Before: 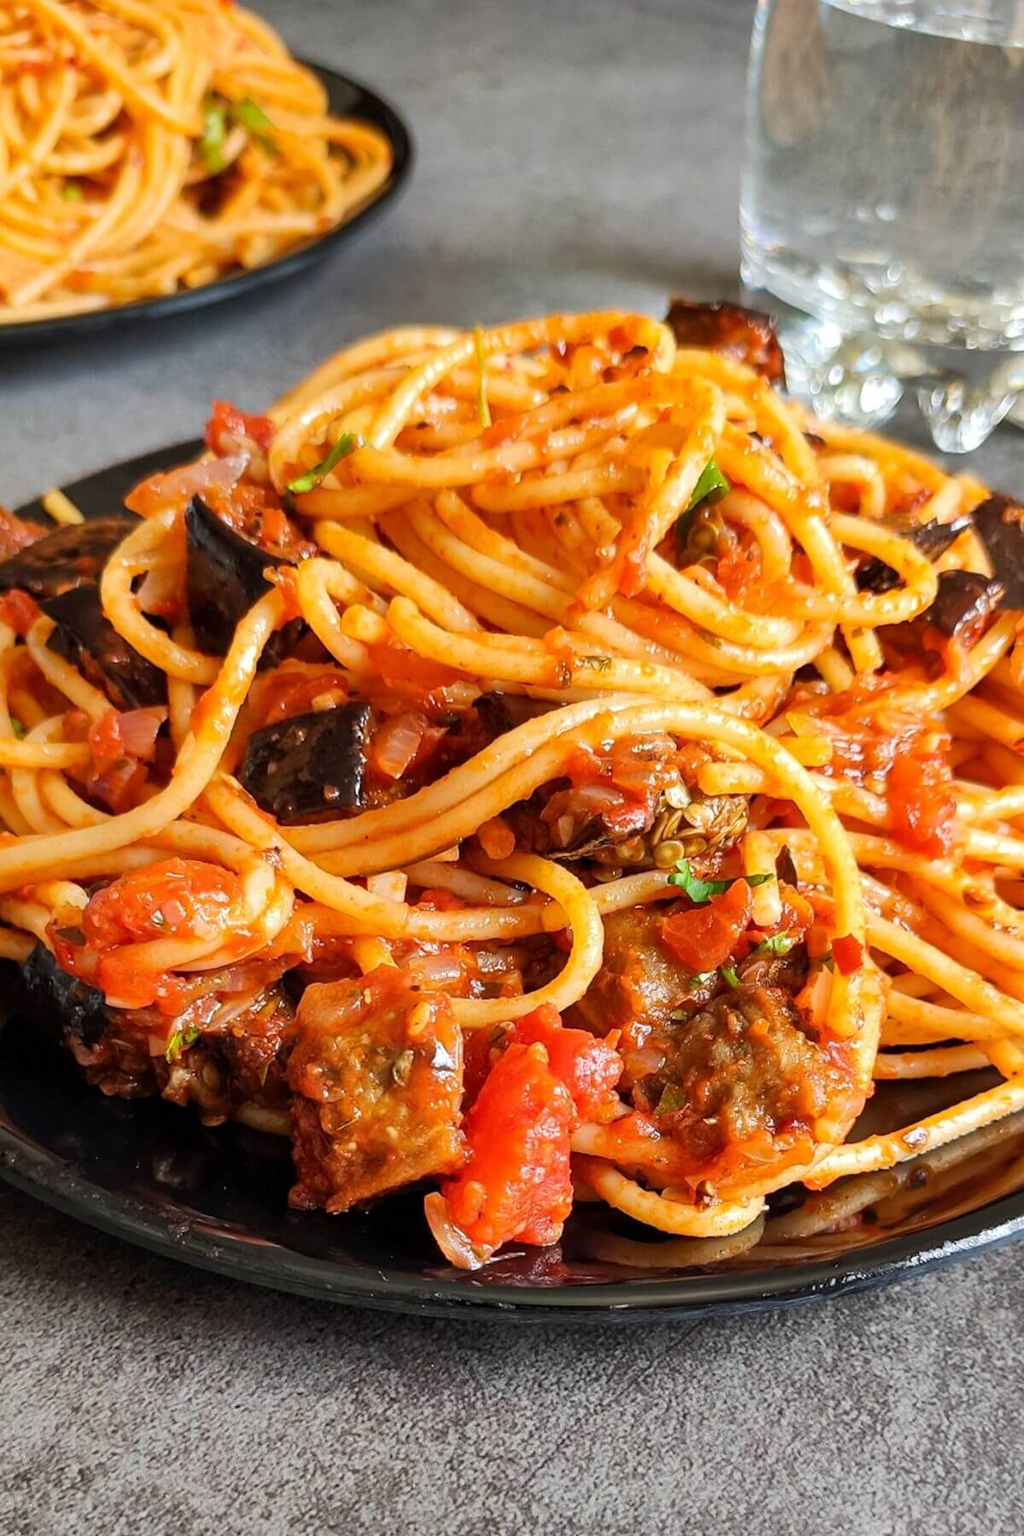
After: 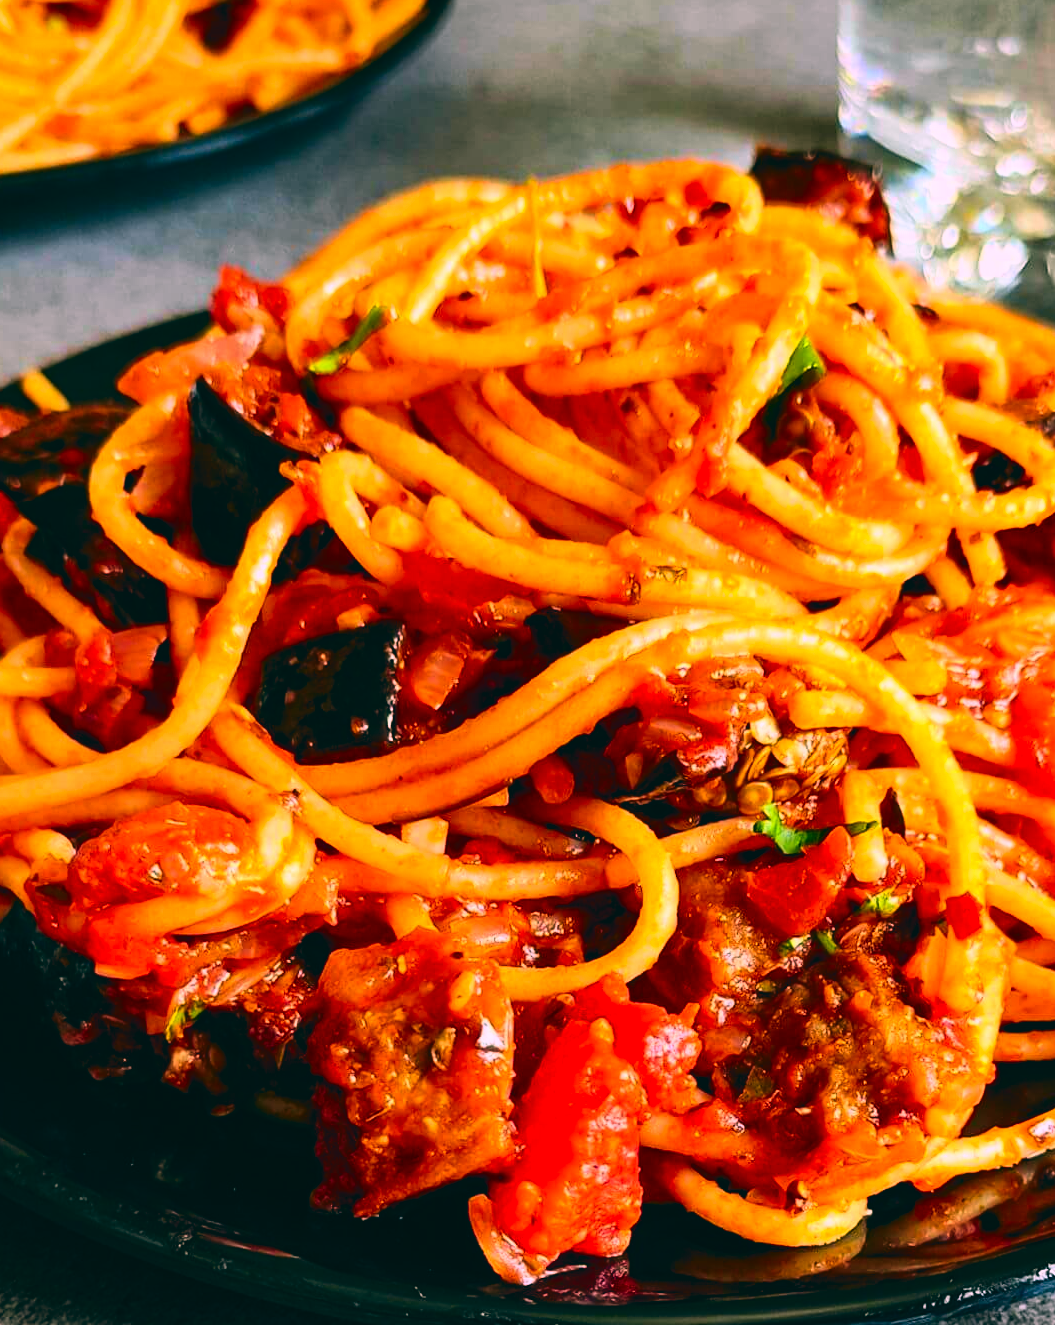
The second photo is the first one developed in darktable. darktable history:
crop and rotate: left 2.425%, top 11.305%, right 9.6%, bottom 15.08%
tone curve: curves: ch0 [(0.003, 0.032) (0.037, 0.037) (0.142, 0.117) (0.279, 0.311) (0.405, 0.49) (0.526, 0.651) (0.722, 0.857) (0.875, 0.946) (1, 0.98)]; ch1 [(0, 0) (0.305, 0.325) (0.453, 0.437) (0.482, 0.473) (0.501, 0.498) (0.515, 0.523) (0.559, 0.591) (0.6, 0.659) (0.656, 0.71) (1, 1)]; ch2 [(0, 0) (0.323, 0.277) (0.424, 0.396) (0.479, 0.484) (0.499, 0.502) (0.515, 0.537) (0.564, 0.595) (0.644, 0.703) (0.742, 0.803) (1, 1)], color space Lab, independent channels, preserve colors none
color balance: lift [1.016, 0.983, 1, 1.017], gamma [0.78, 1.018, 1.043, 0.957], gain [0.786, 1.063, 0.937, 1.017], input saturation 118.26%, contrast 13.43%, contrast fulcrum 21.62%, output saturation 82.76%
color balance rgb: perceptual saturation grading › global saturation 20%, global vibrance 20%
